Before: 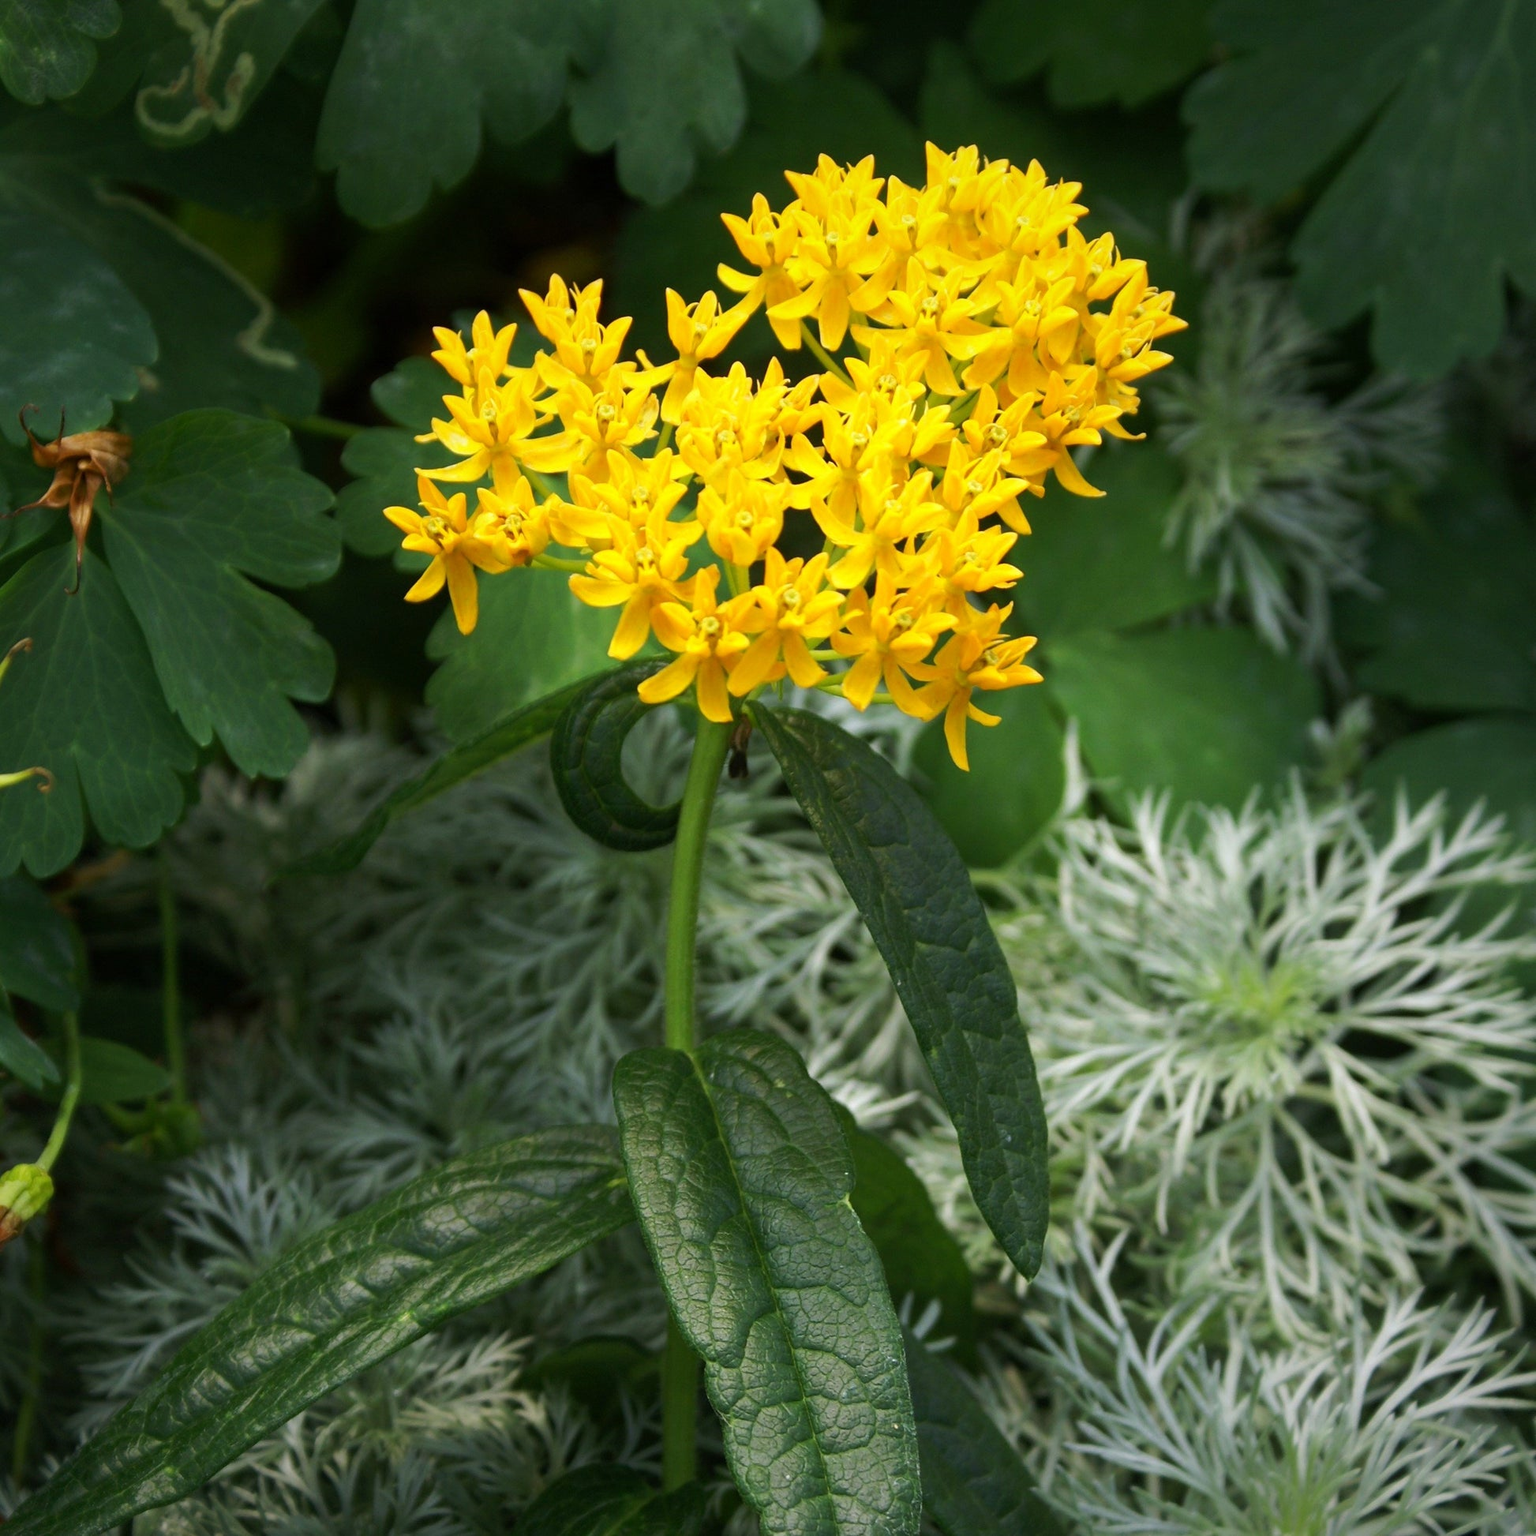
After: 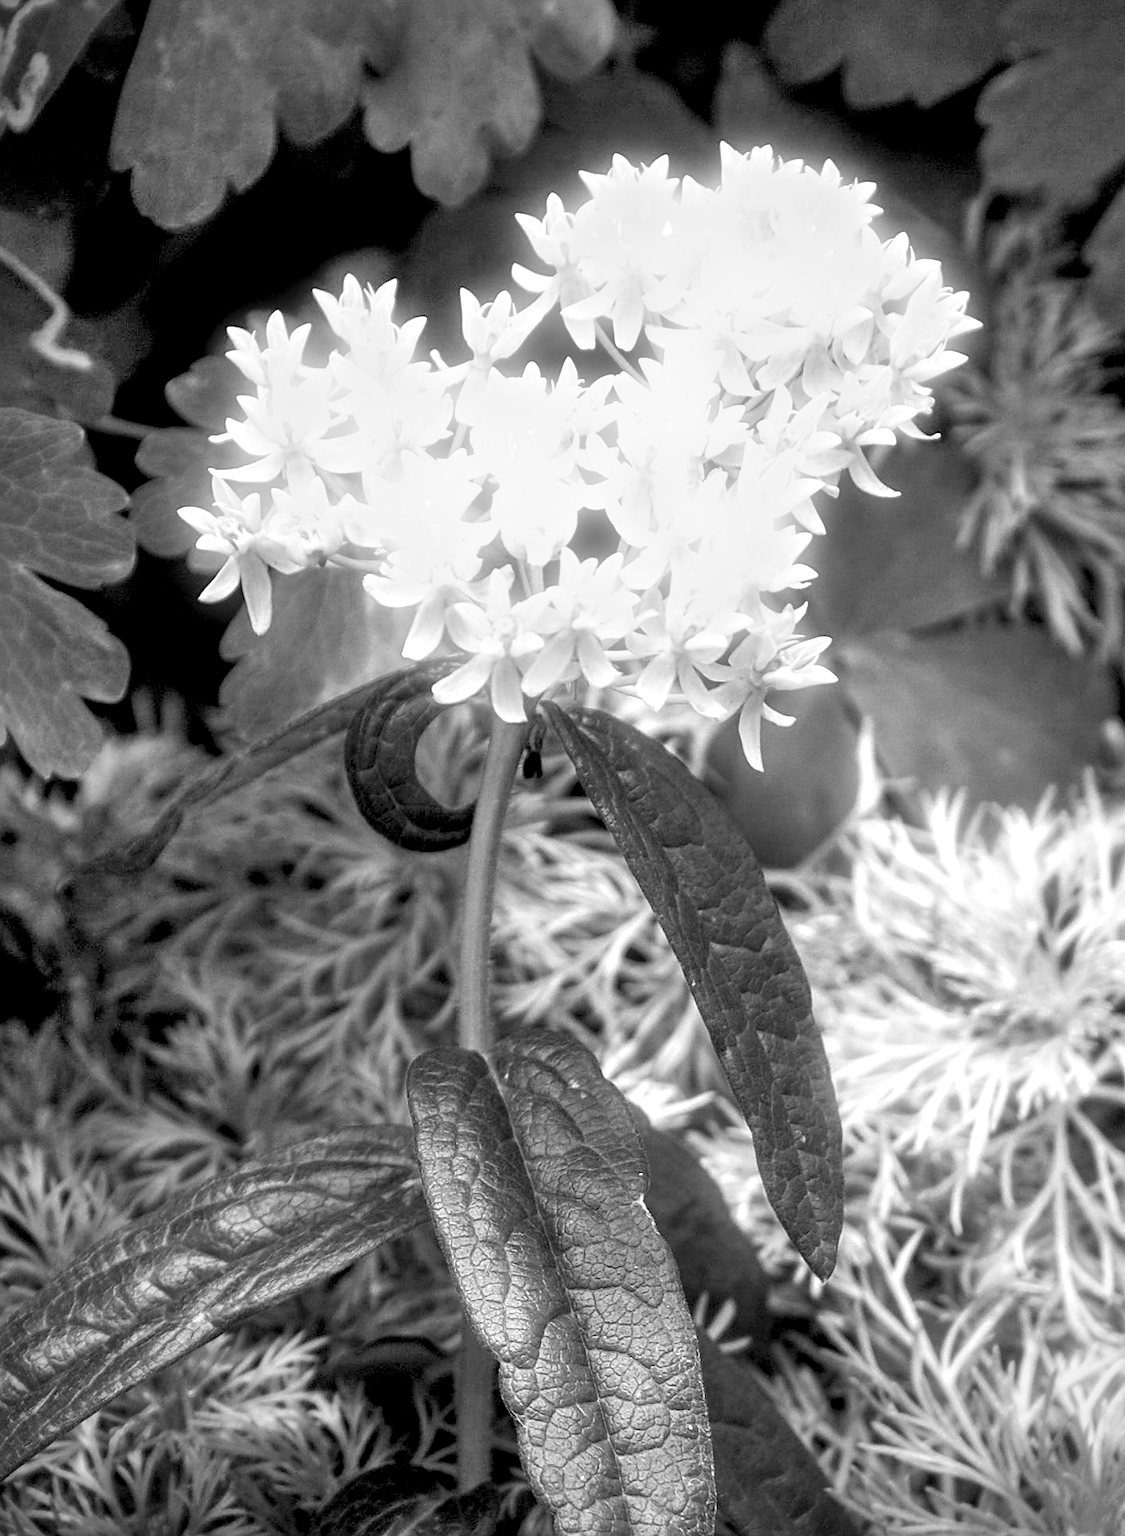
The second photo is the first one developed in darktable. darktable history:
sharpen: on, module defaults
crop: left 13.443%, right 13.31%
exposure: black level correction 0.008, exposure 0.979 EV, compensate highlight preservation false
bloom: size 5%, threshold 95%, strength 15%
local contrast: detail 130%
vignetting: fall-off radius 60.92%
shadows and highlights: shadows 60, soften with gaussian
monochrome: on, module defaults
